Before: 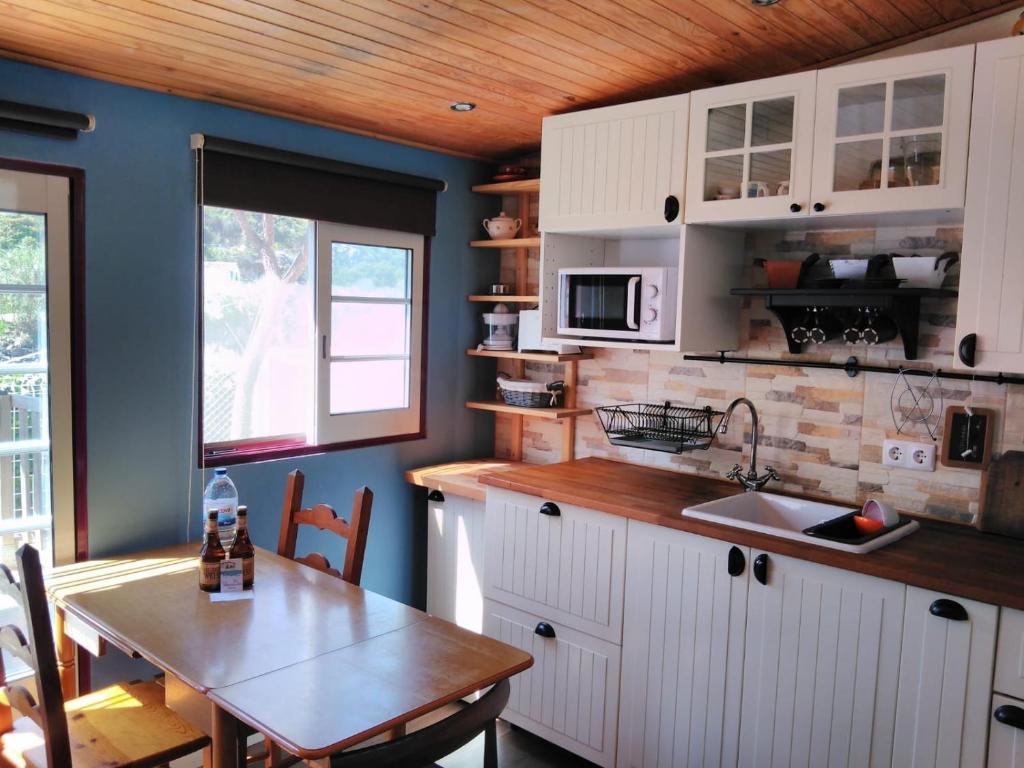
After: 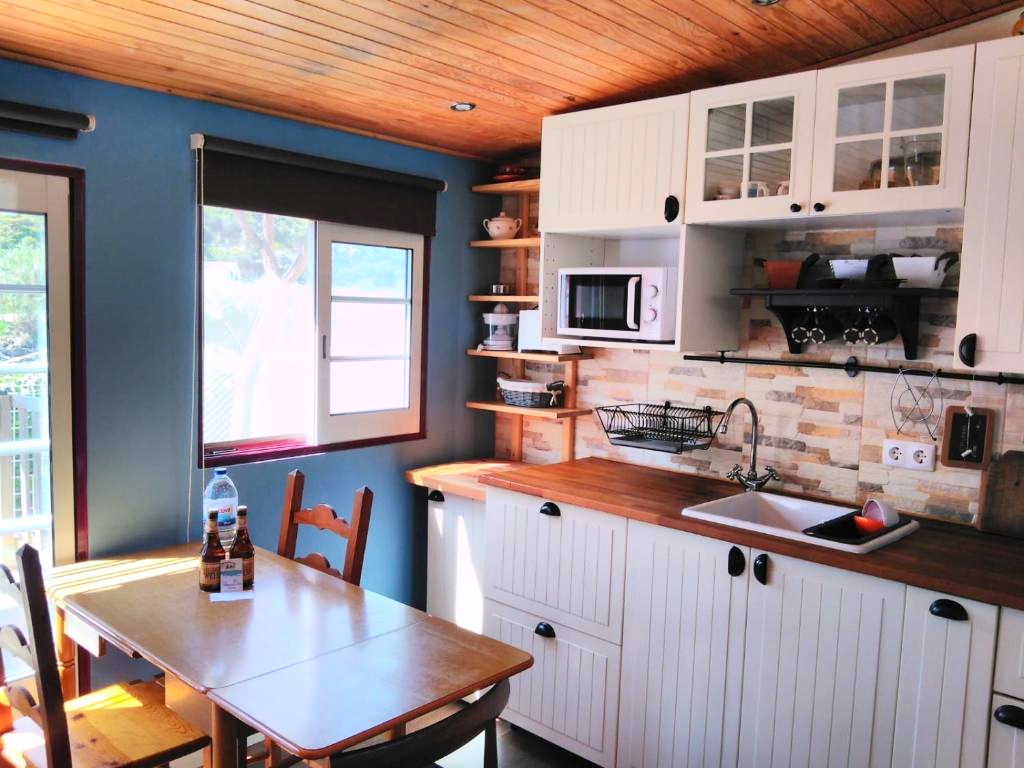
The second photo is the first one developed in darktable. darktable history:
contrast brightness saturation: contrast 0.2, brightness 0.16, saturation 0.223
